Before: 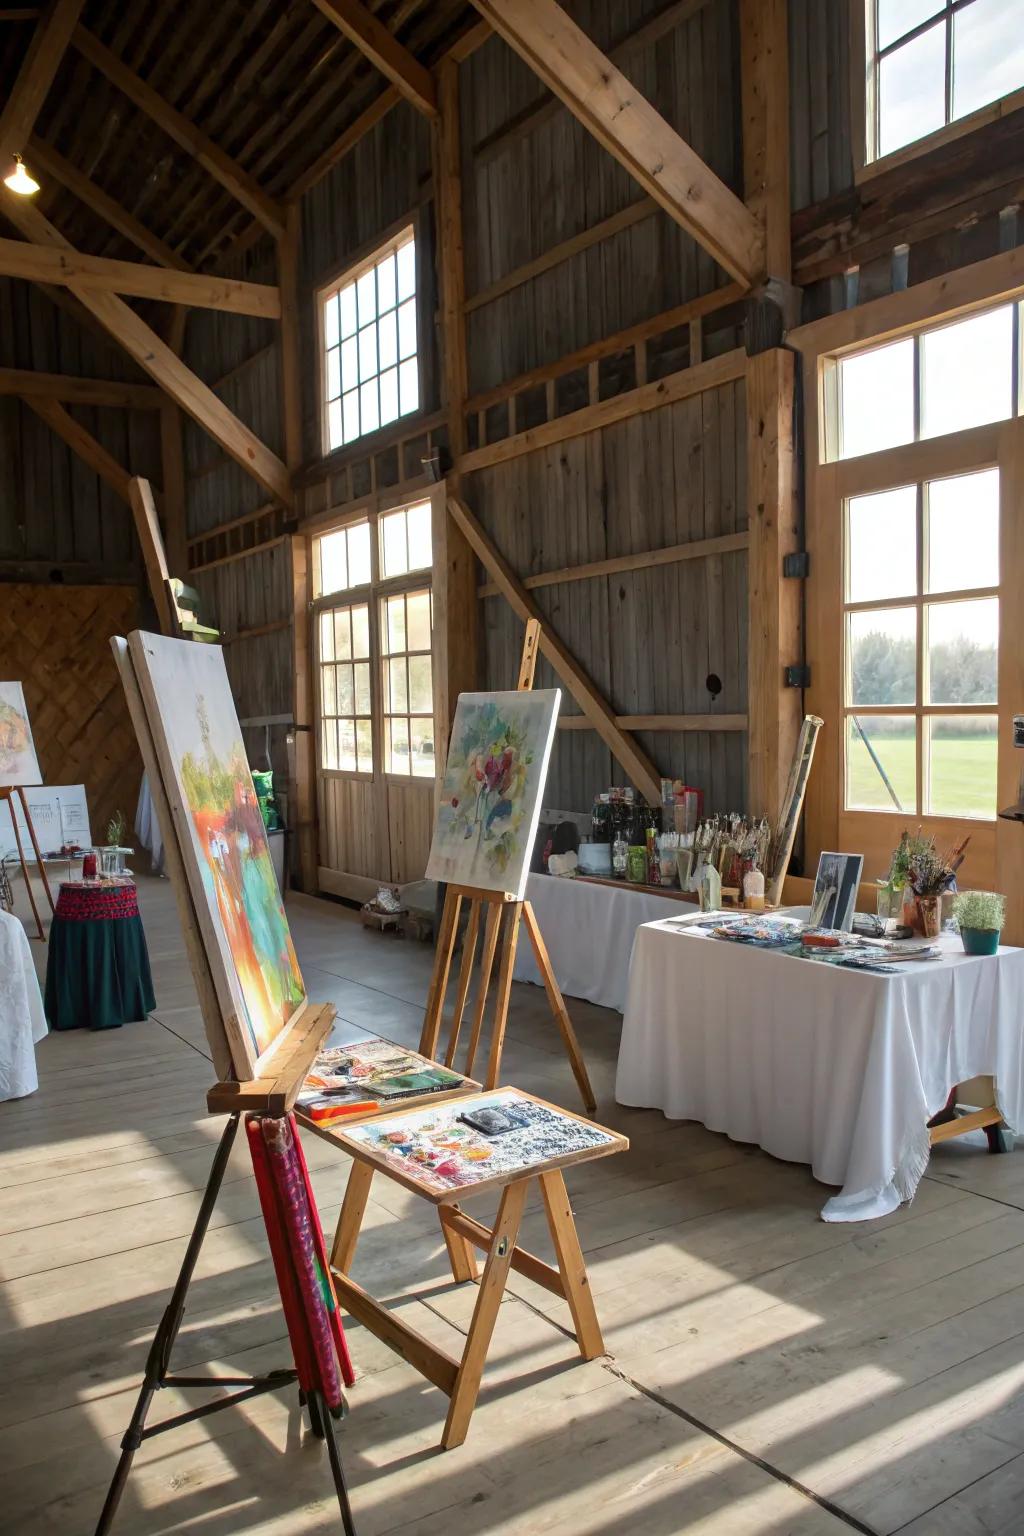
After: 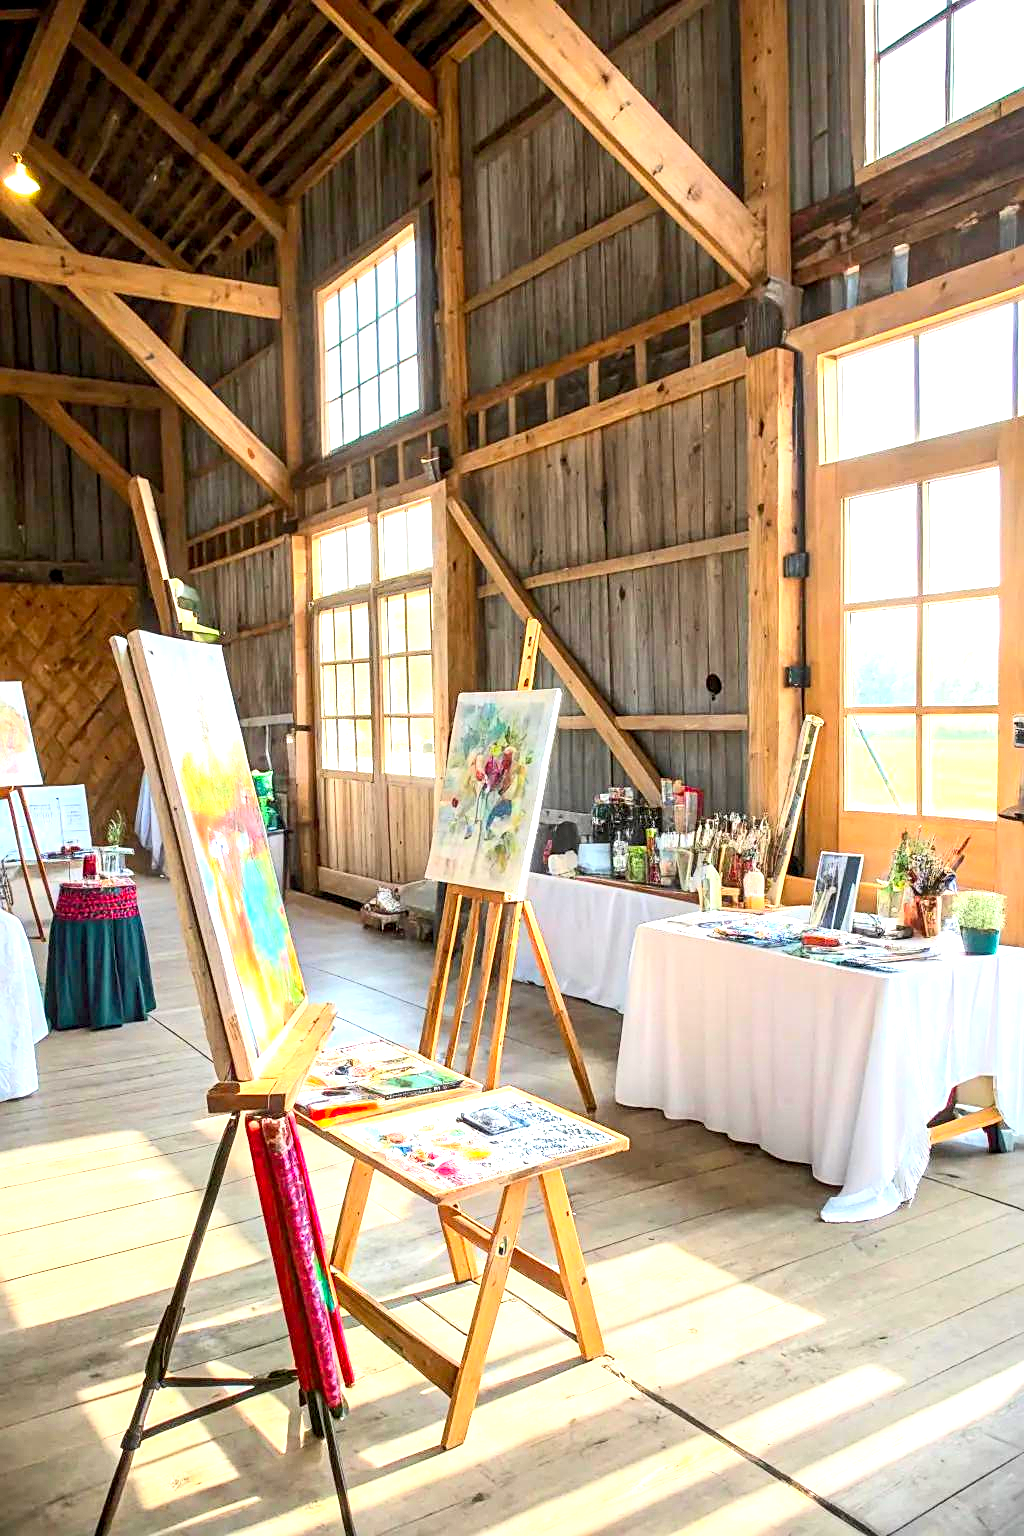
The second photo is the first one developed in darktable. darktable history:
exposure: black level correction 0.002, exposure 1.31 EV, compensate highlight preservation false
local contrast: detail 130%
sharpen: on, module defaults
contrast brightness saturation: contrast 0.237, brightness 0.246, saturation 0.373
